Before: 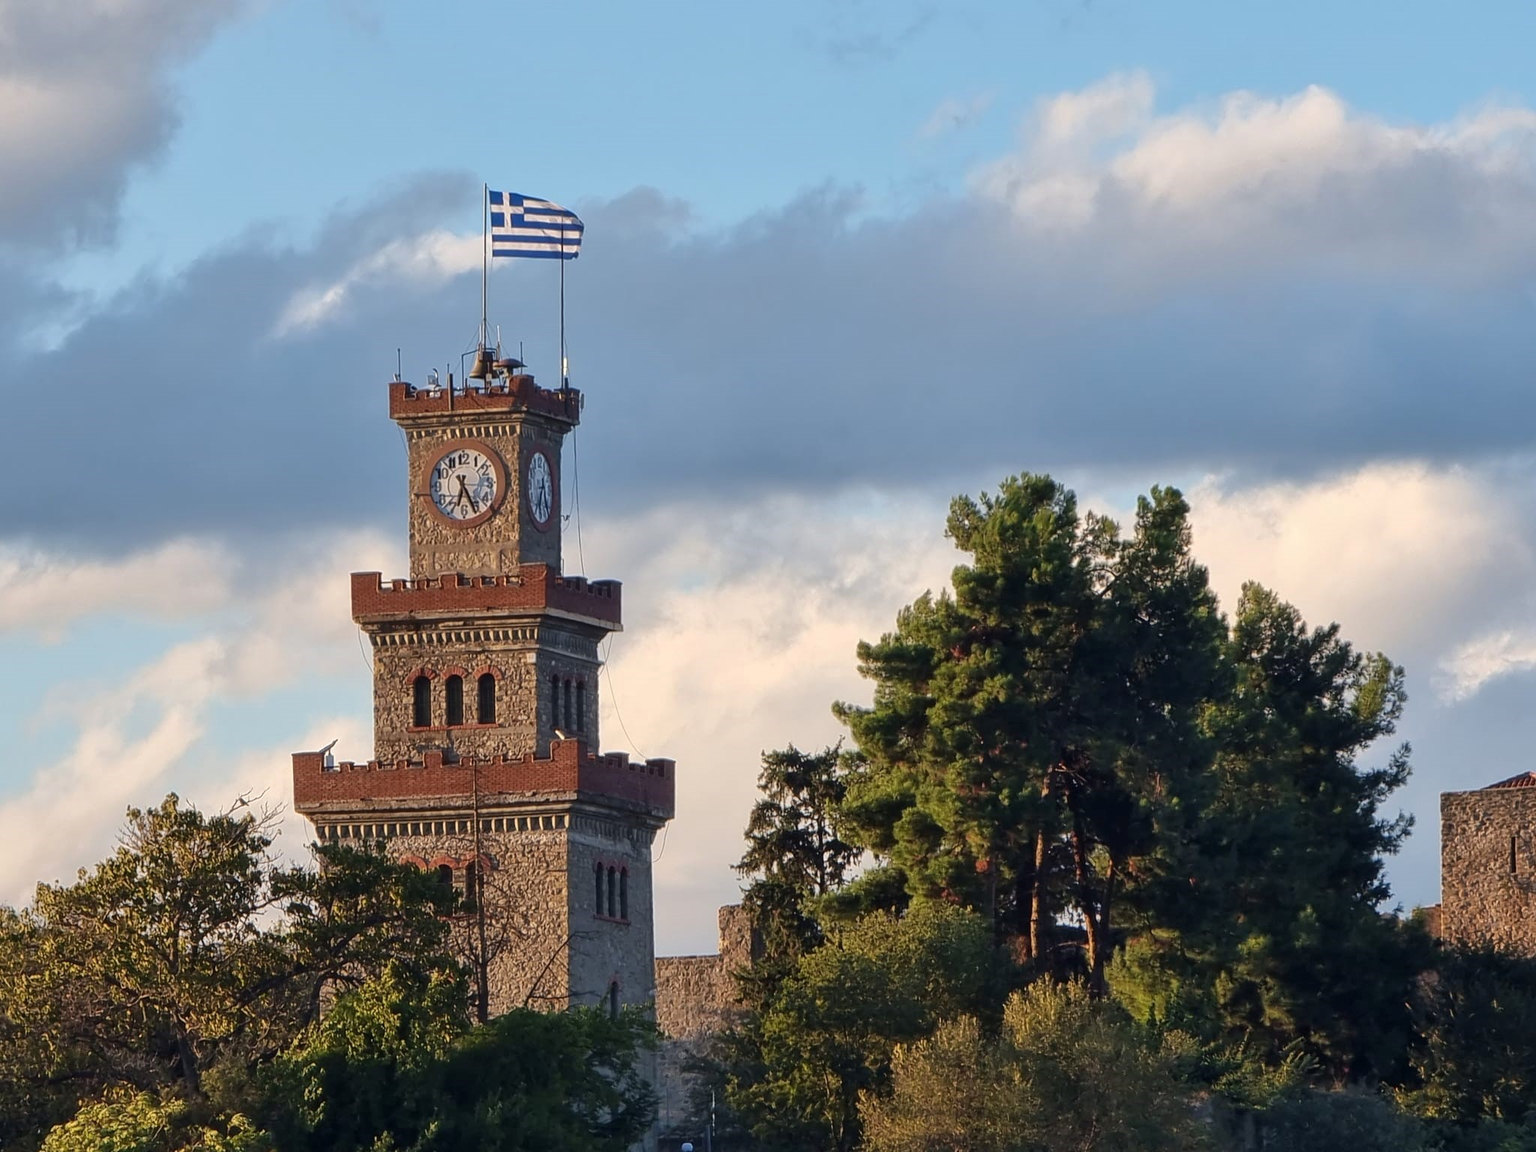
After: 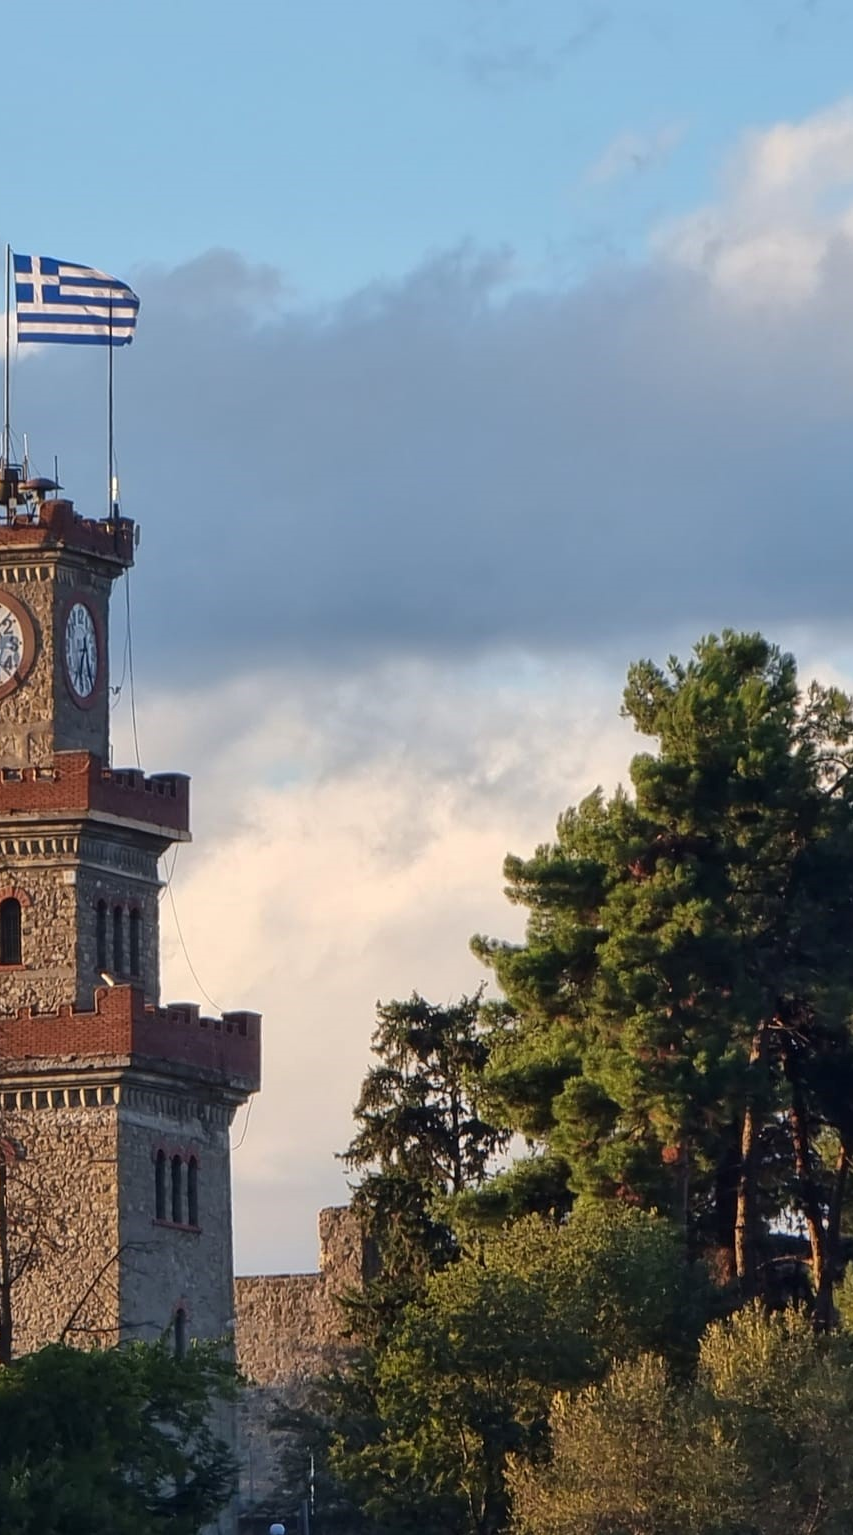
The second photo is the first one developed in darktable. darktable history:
tone equalizer: on, module defaults
crop: left 31.229%, right 27.105%
